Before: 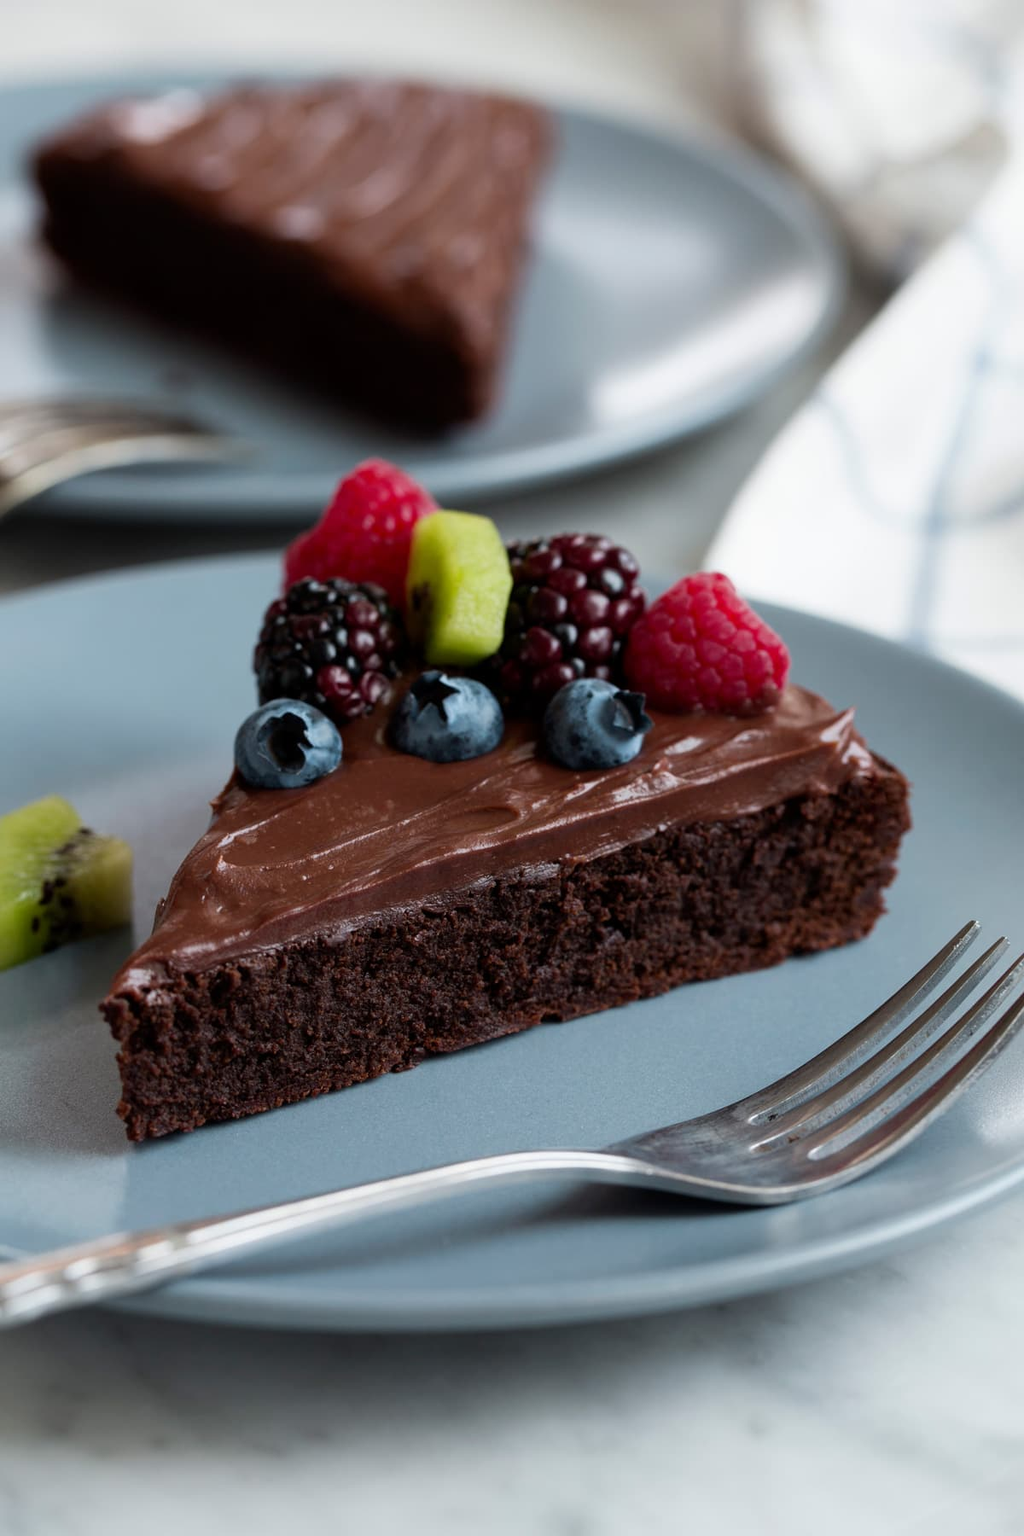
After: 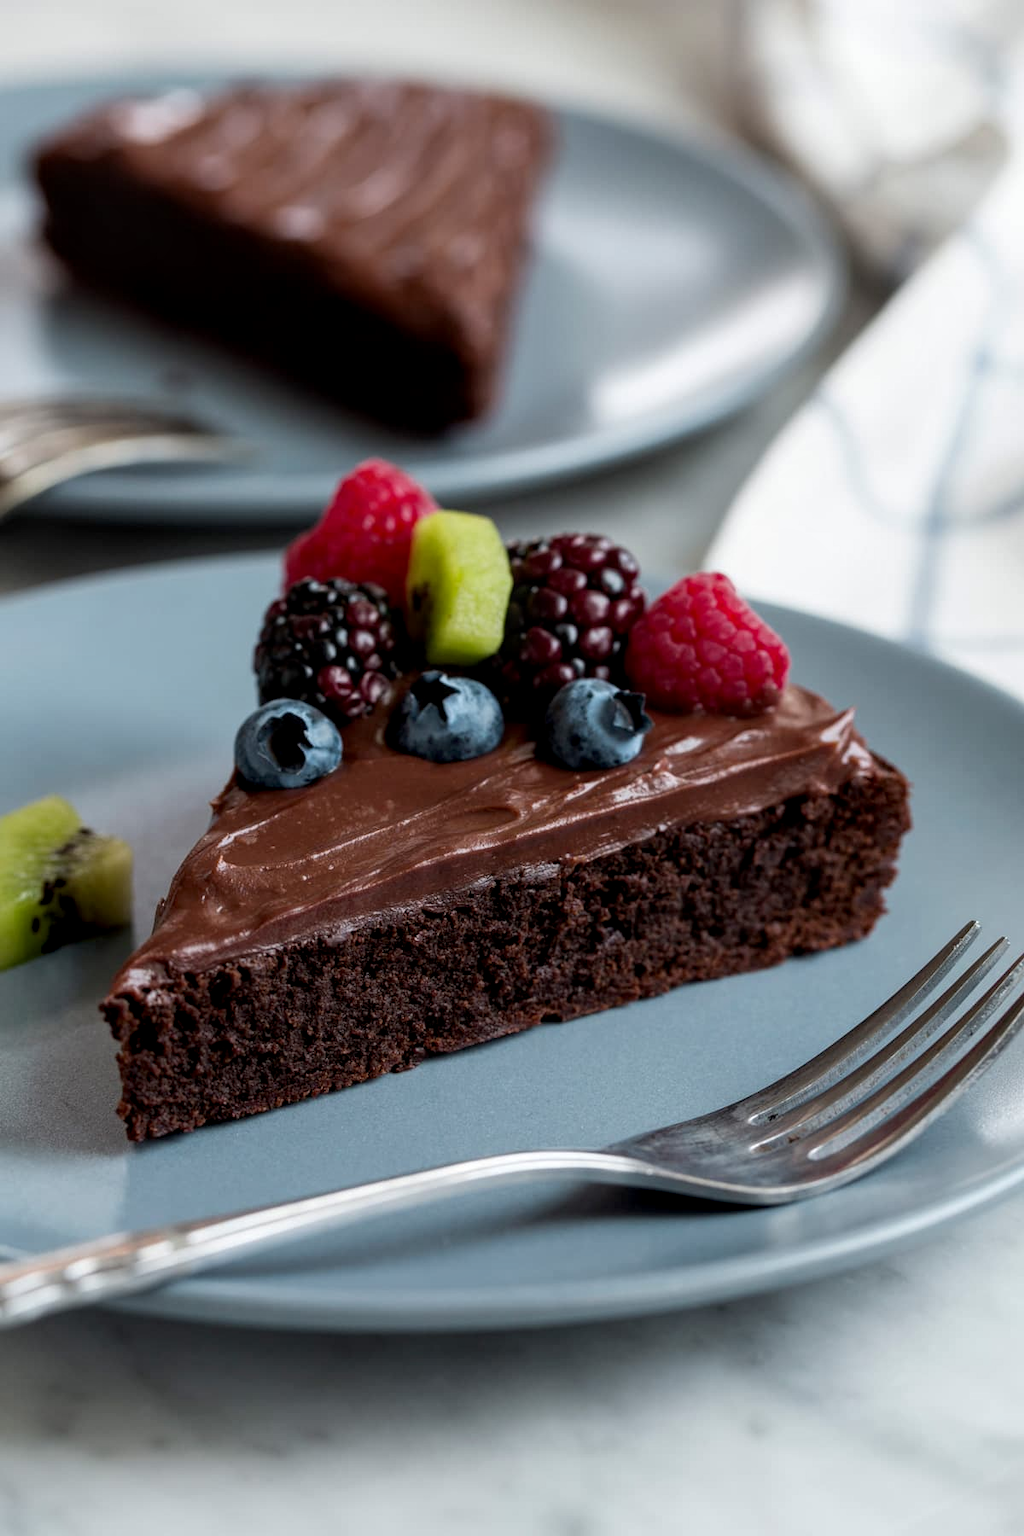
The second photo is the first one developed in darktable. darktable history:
local contrast: on, module defaults
exposure: black level correction 0.001, compensate highlight preservation false
